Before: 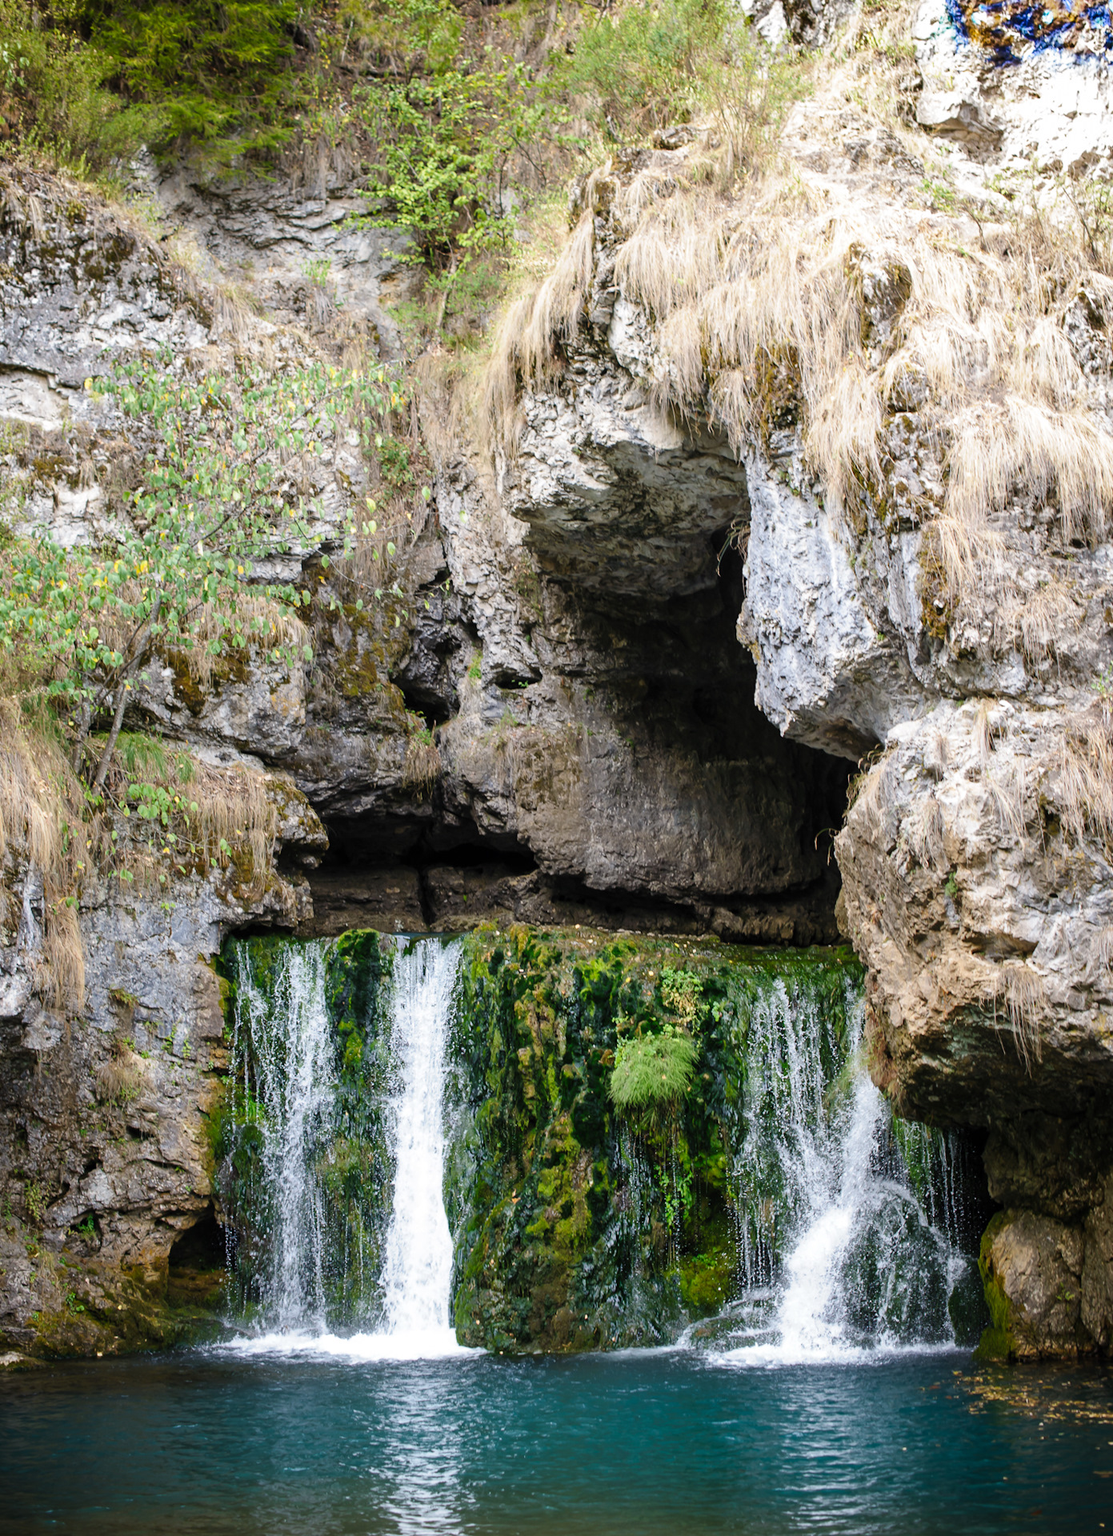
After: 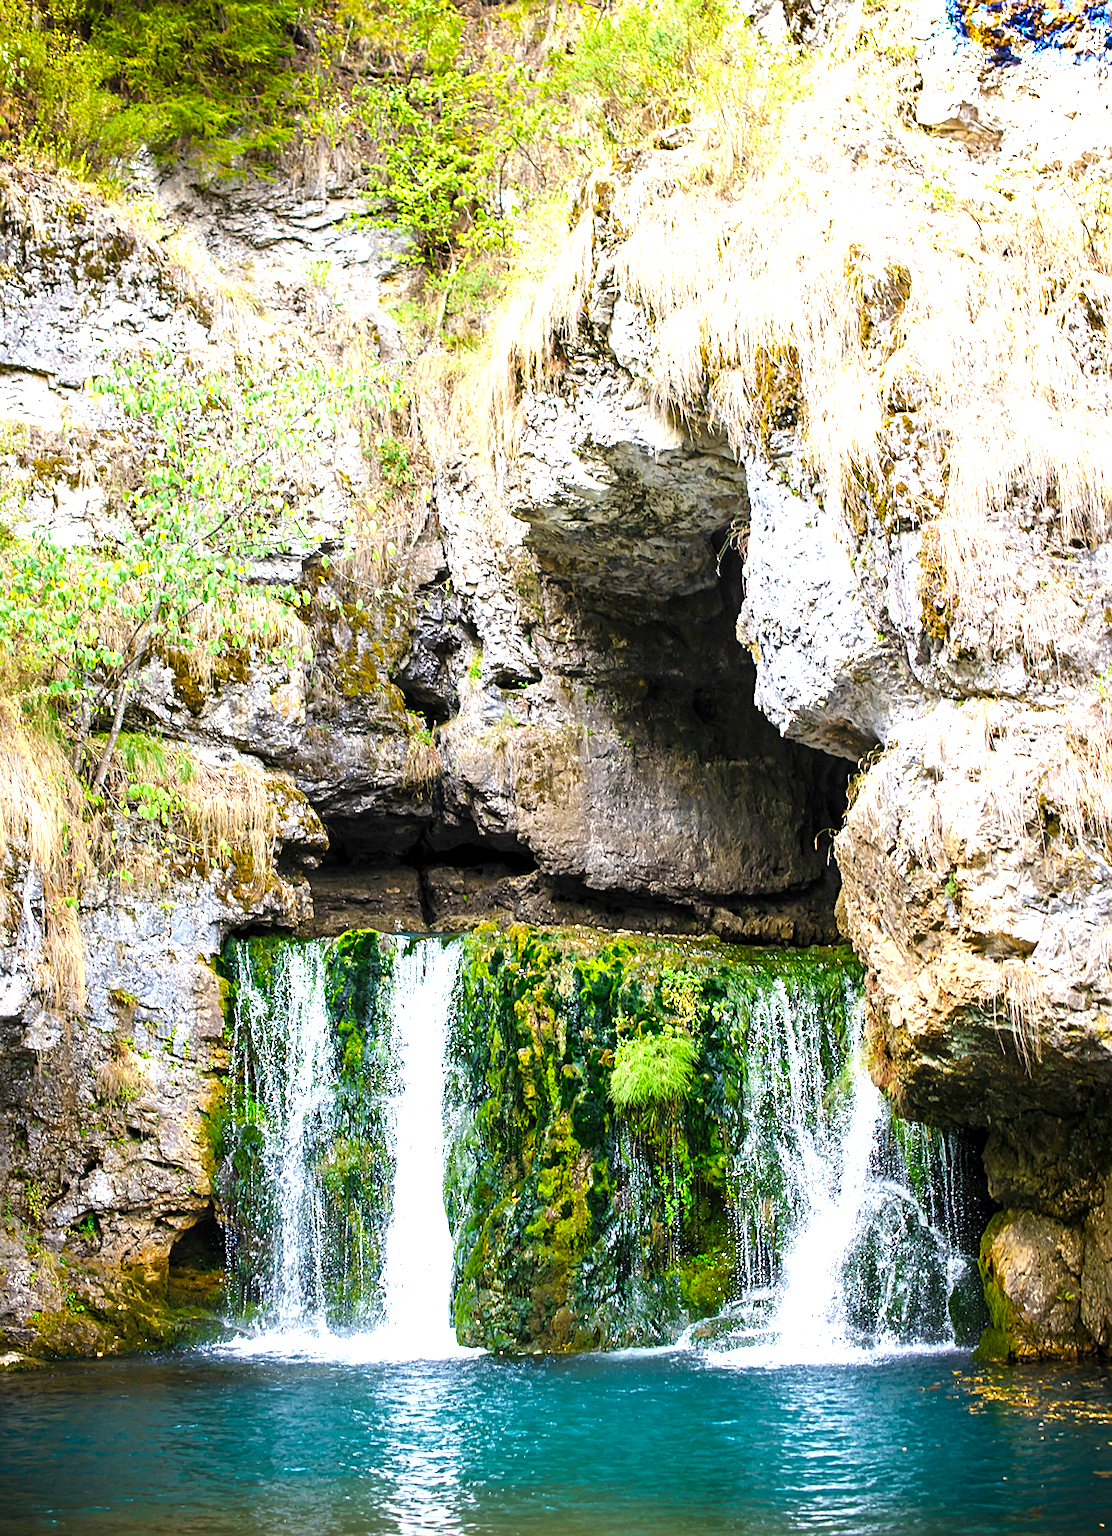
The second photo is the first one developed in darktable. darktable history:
sharpen: on, module defaults
color balance rgb: perceptual saturation grading › global saturation 30.473%, global vibrance 9.844%
exposure: black level correction 0.001, exposure 1.131 EV, compensate highlight preservation false
